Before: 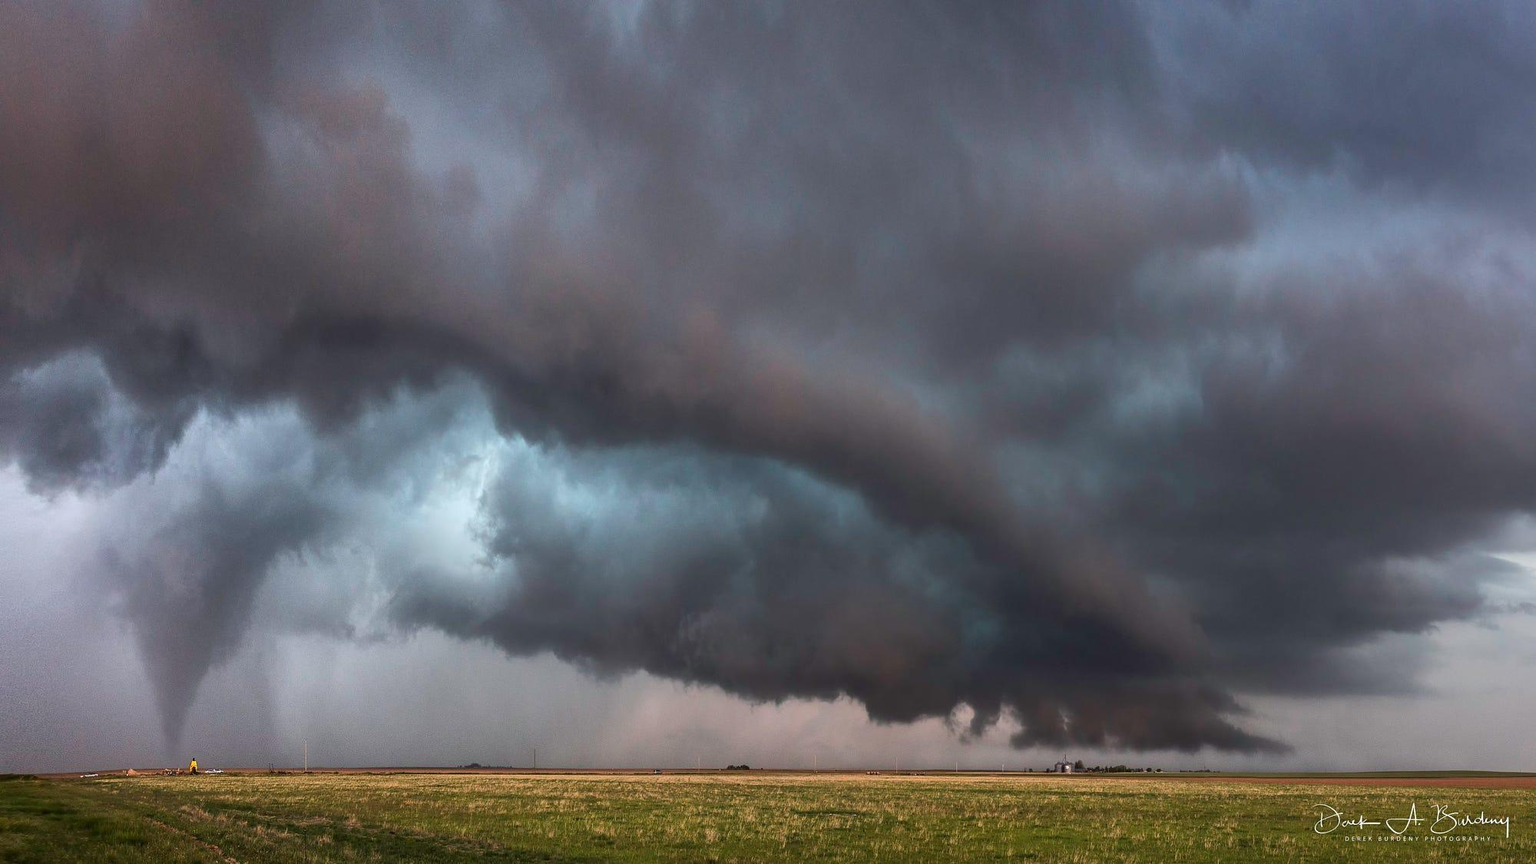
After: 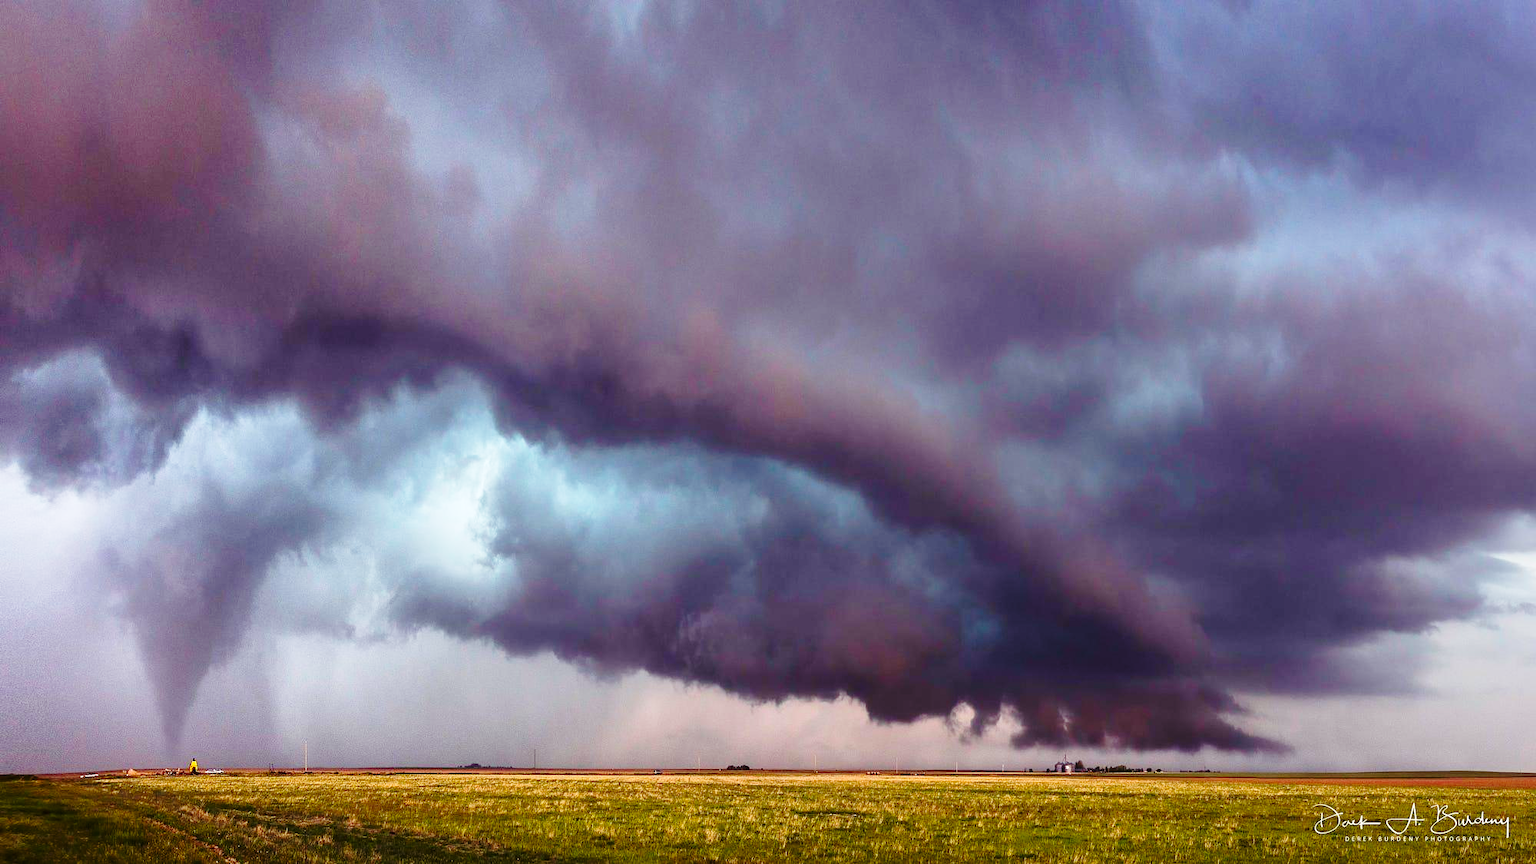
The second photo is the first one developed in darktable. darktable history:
color balance rgb: shadows lift › luminance 0.275%, shadows lift › chroma 6.806%, shadows lift › hue 298.4°, perceptual saturation grading › global saturation 14.668%, global vibrance 20%
base curve: curves: ch0 [(0, 0) (0.036, 0.037) (0.121, 0.228) (0.46, 0.76) (0.859, 0.983) (1, 1)], preserve colors none
contrast brightness saturation: contrast 0.032, brightness -0.043
